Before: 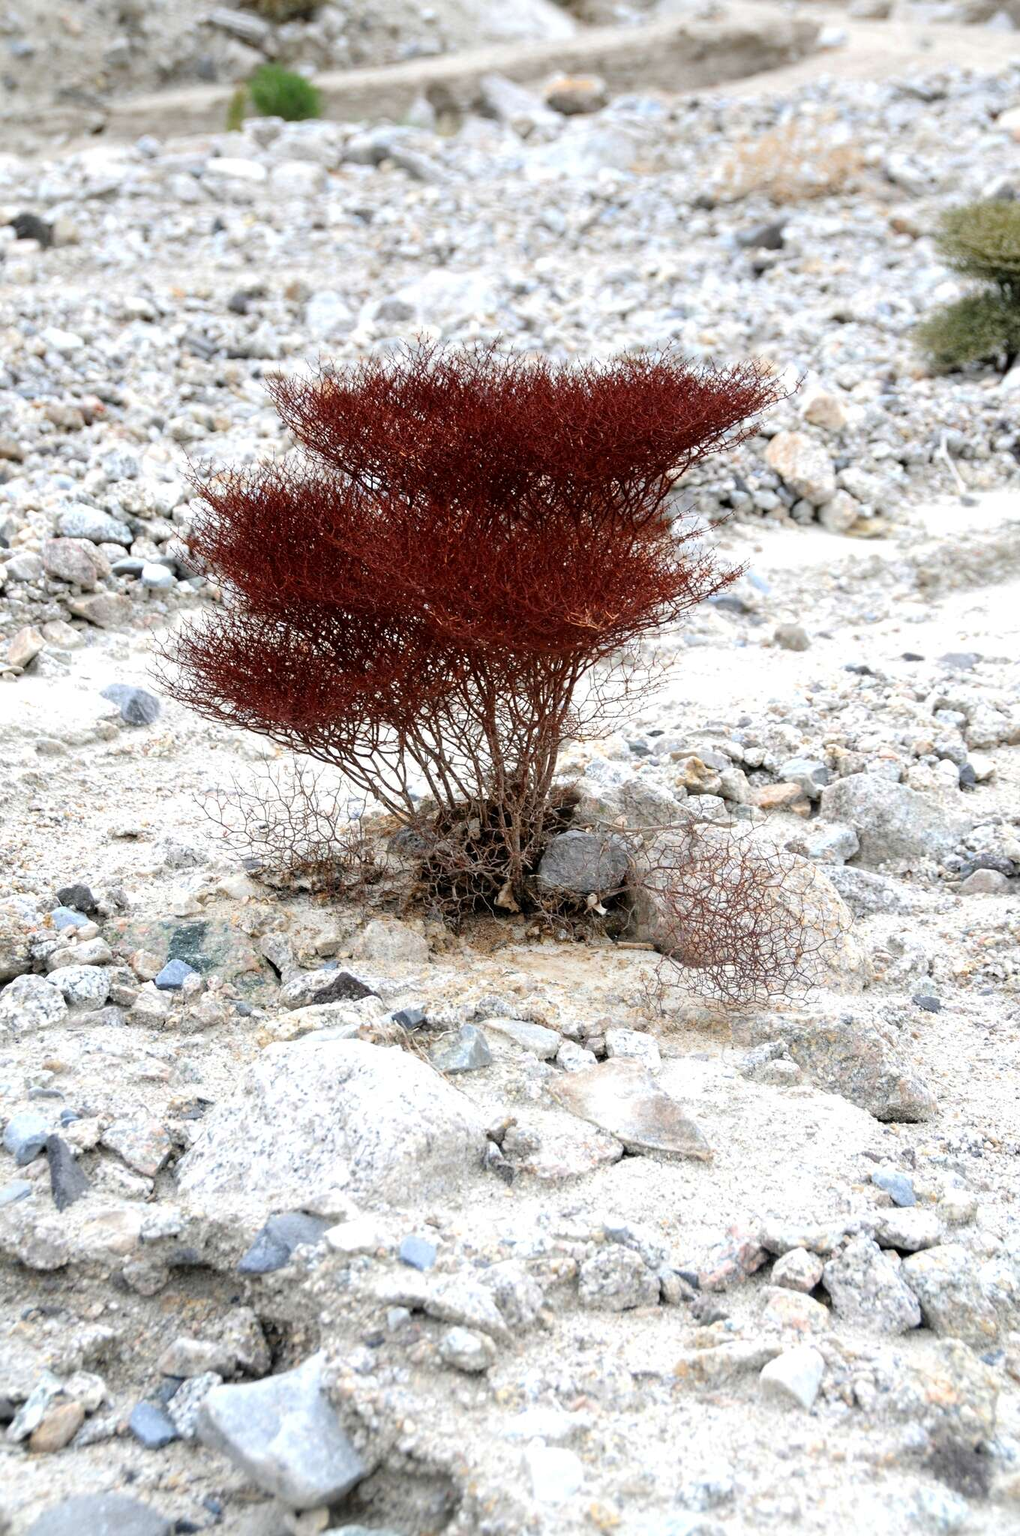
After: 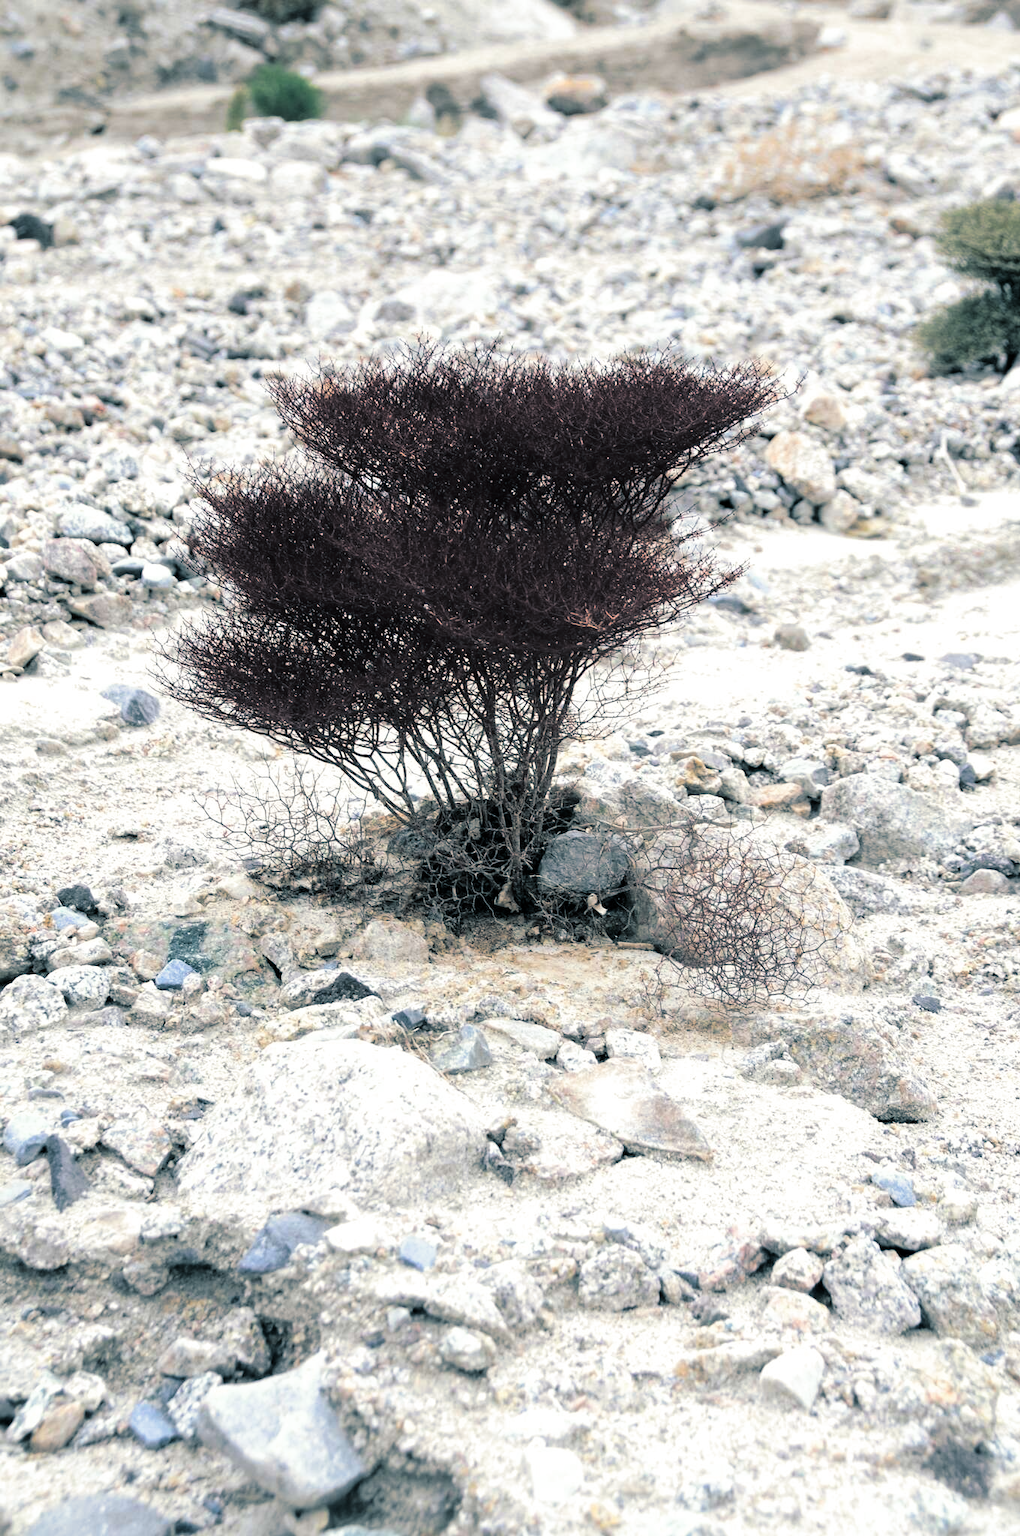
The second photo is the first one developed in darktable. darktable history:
tone curve: curves: ch0 [(0, 0) (0.08, 0.056) (0.4, 0.4) (0.6, 0.612) (0.92, 0.924) (1, 1)], color space Lab, linked channels, preserve colors none
split-toning: shadows › hue 205.2°, shadows › saturation 0.43, highlights › hue 54°, highlights › saturation 0.54
